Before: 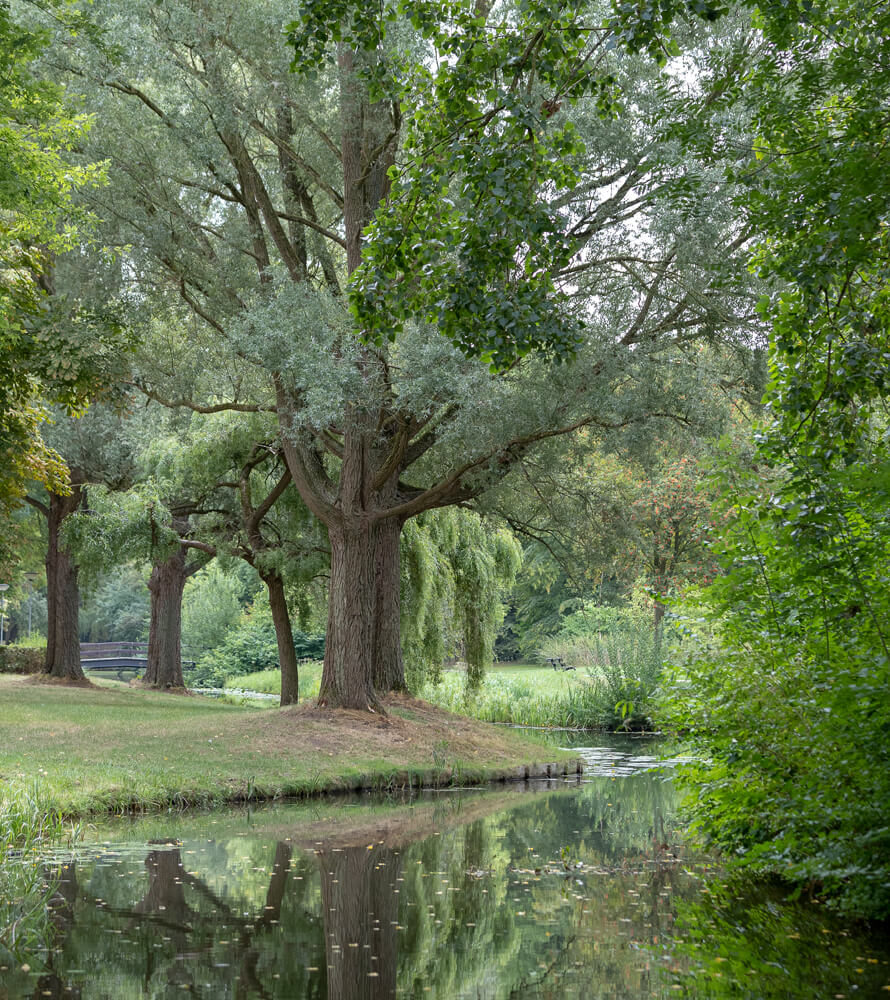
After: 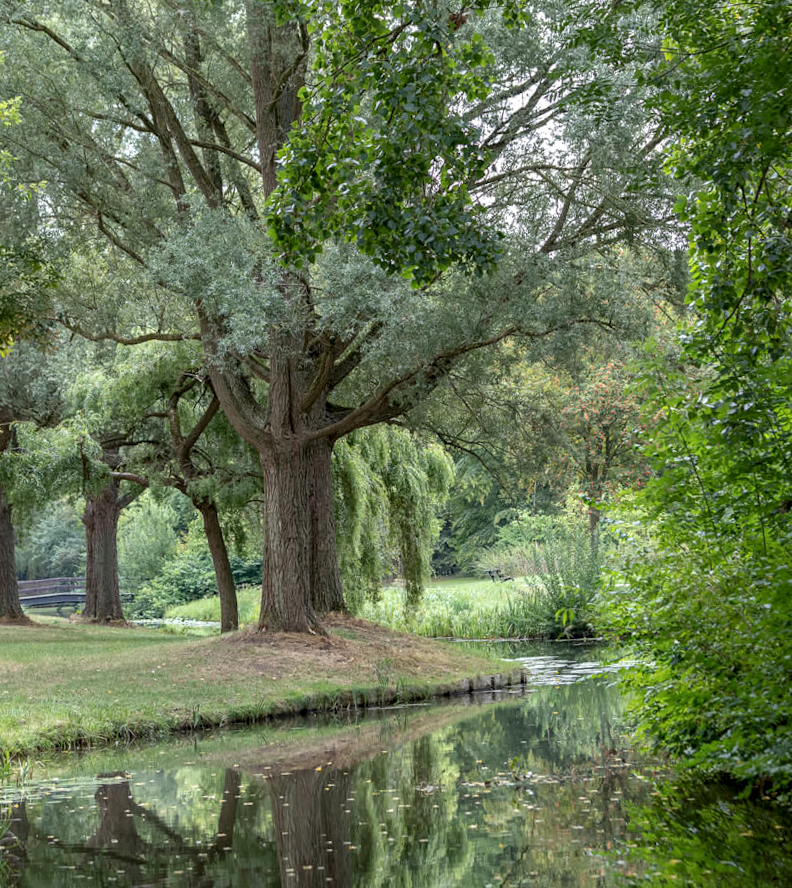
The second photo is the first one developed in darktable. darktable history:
local contrast: on, module defaults
crop and rotate: angle 3.22°, left 5.447%, top 5.676%
